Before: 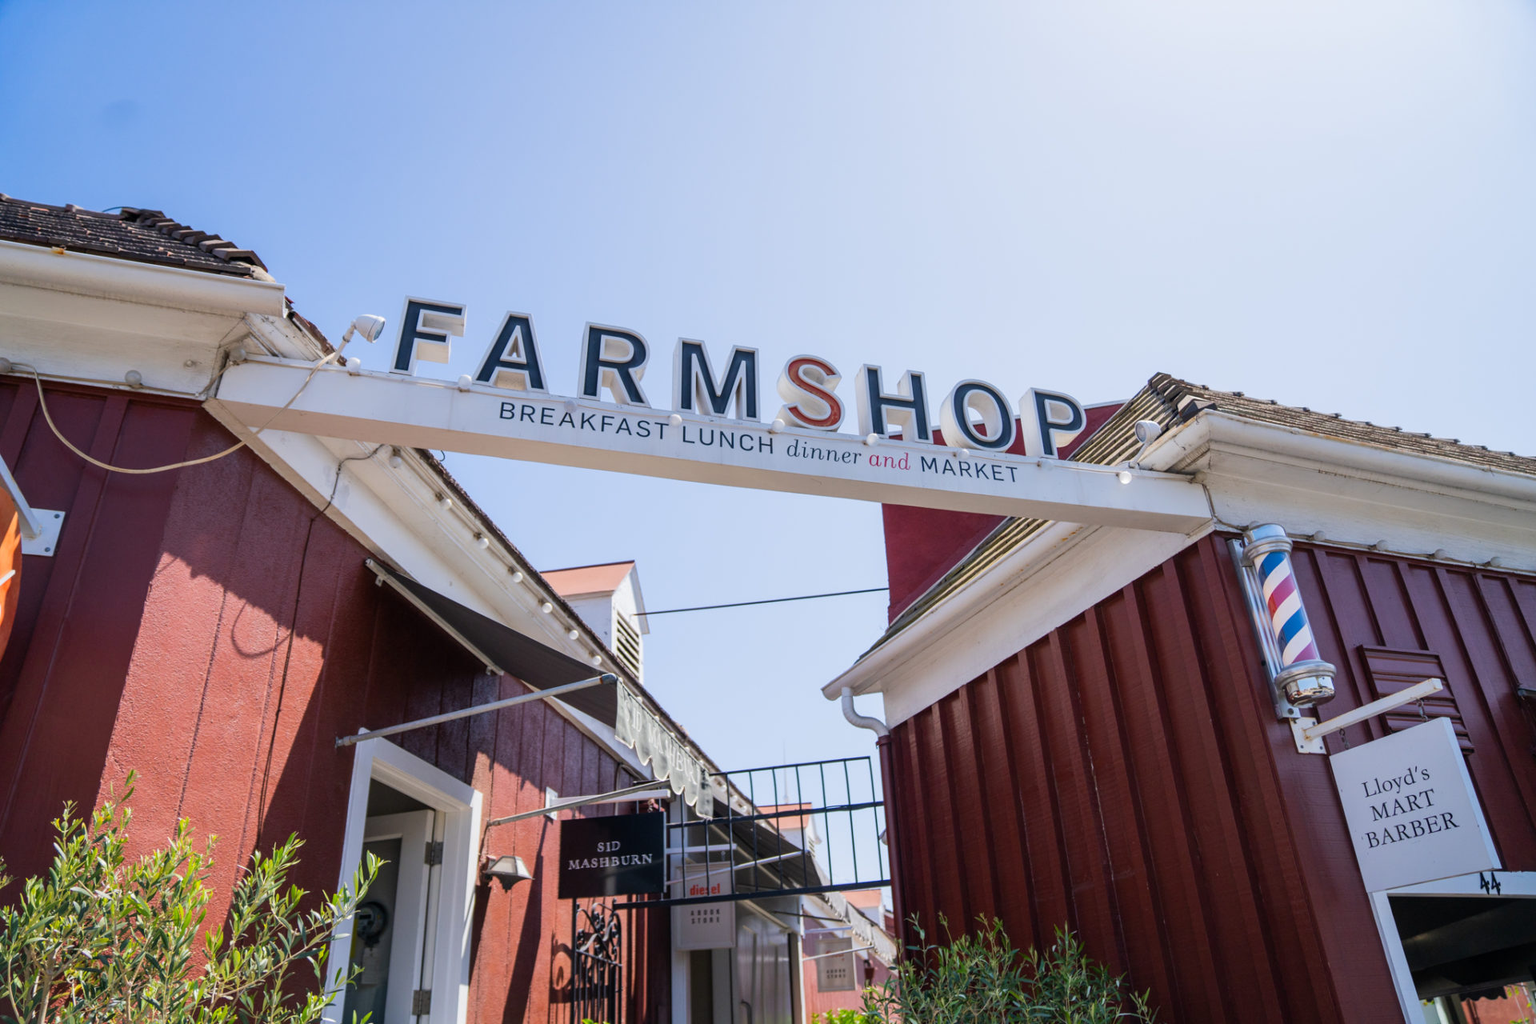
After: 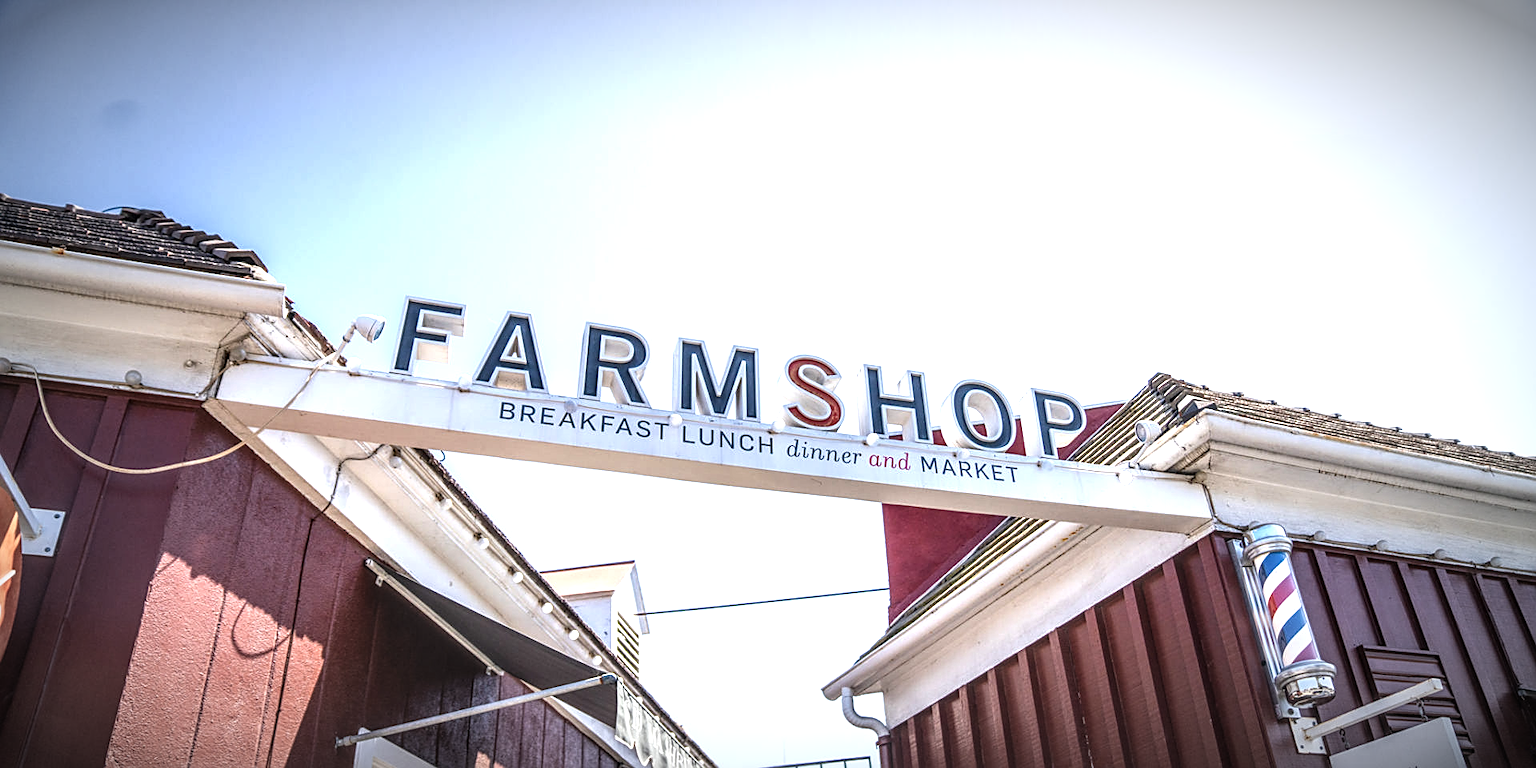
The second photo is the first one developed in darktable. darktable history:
local contrast: highlights 0%, shadows 0%, detail 182%
vignetting: fall-off start 67.5%, fall-off radius 67.23%, brightness -0.813, automatic ratio true
crop: bottom 24.988%
exposure: black level correction -0.005, exposure 1 EV, compensate highlight preservation false
sharpen: on, module defaults
